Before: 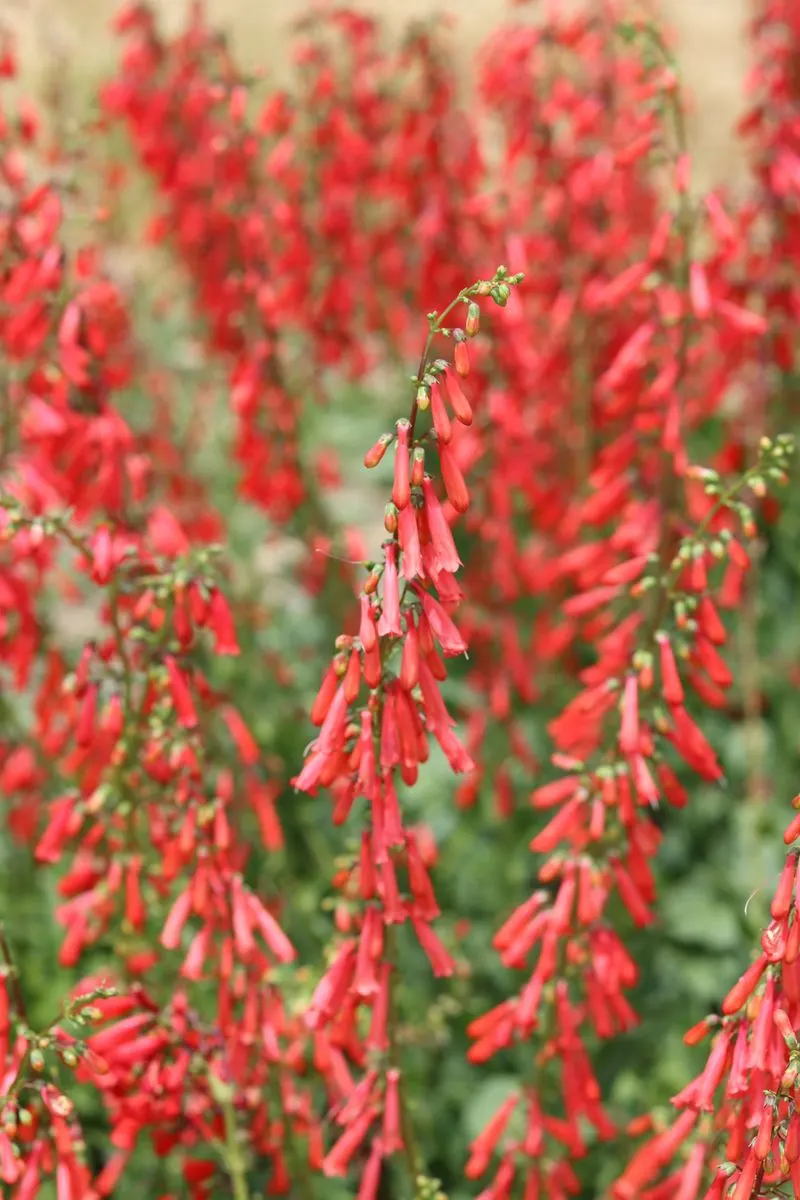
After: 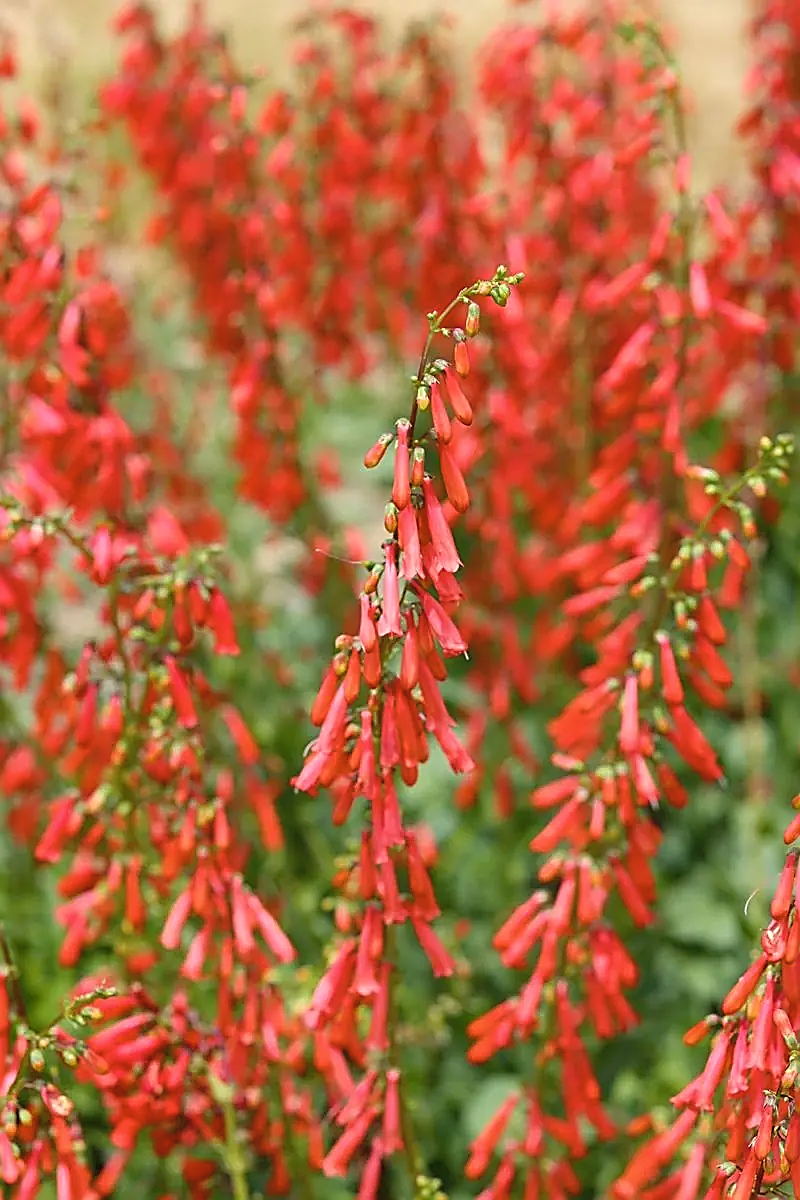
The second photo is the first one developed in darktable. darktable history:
sharpen: radius 1.659, amount 1.287
color correction: highlights b* -0.023, saturation 0.803
color balance rgb: linear chroma grading › global chroma 14.85%, perceptual saturation grading › global saturation 16.721%, global vibrance 20%
